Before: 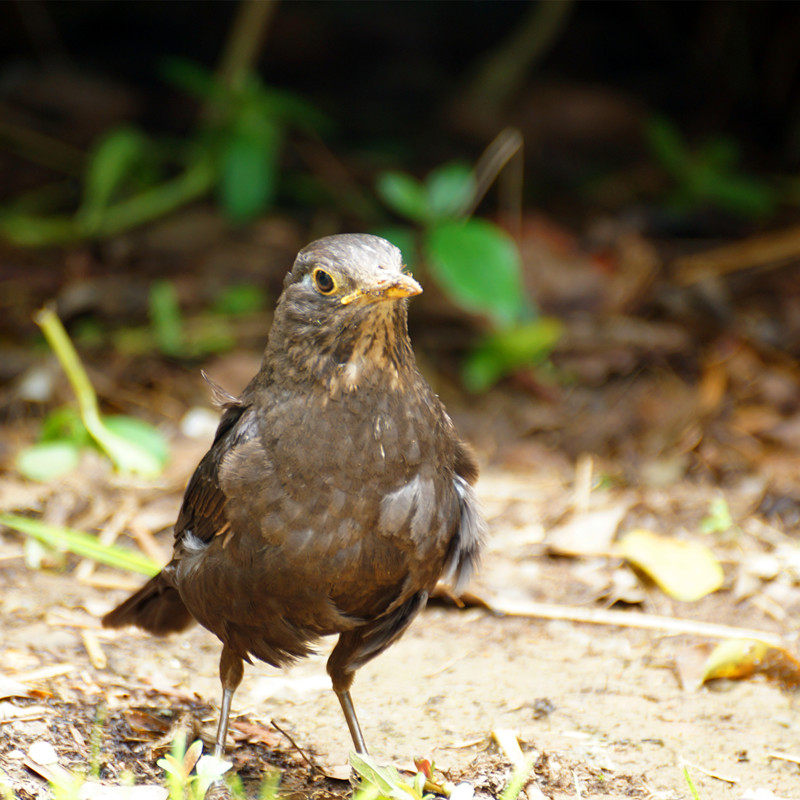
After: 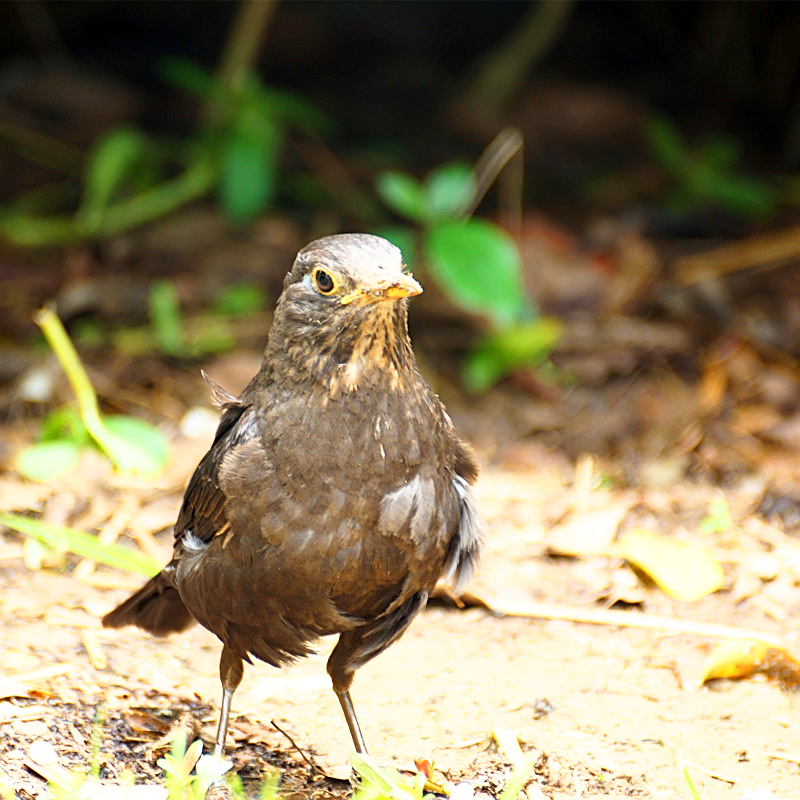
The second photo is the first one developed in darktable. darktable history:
sharpen: on, module defaults
base curve: curves: ch0 [(0, 0) (0.557, 0.834) (1, 1)]
